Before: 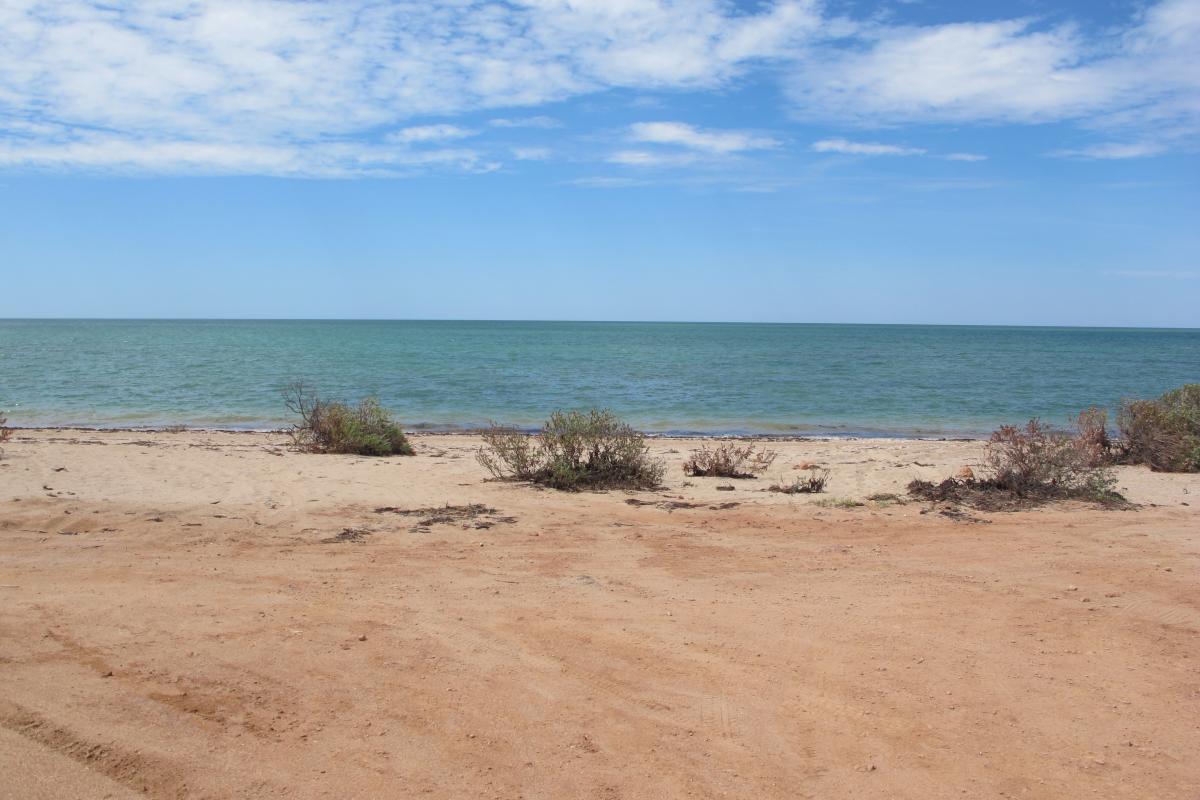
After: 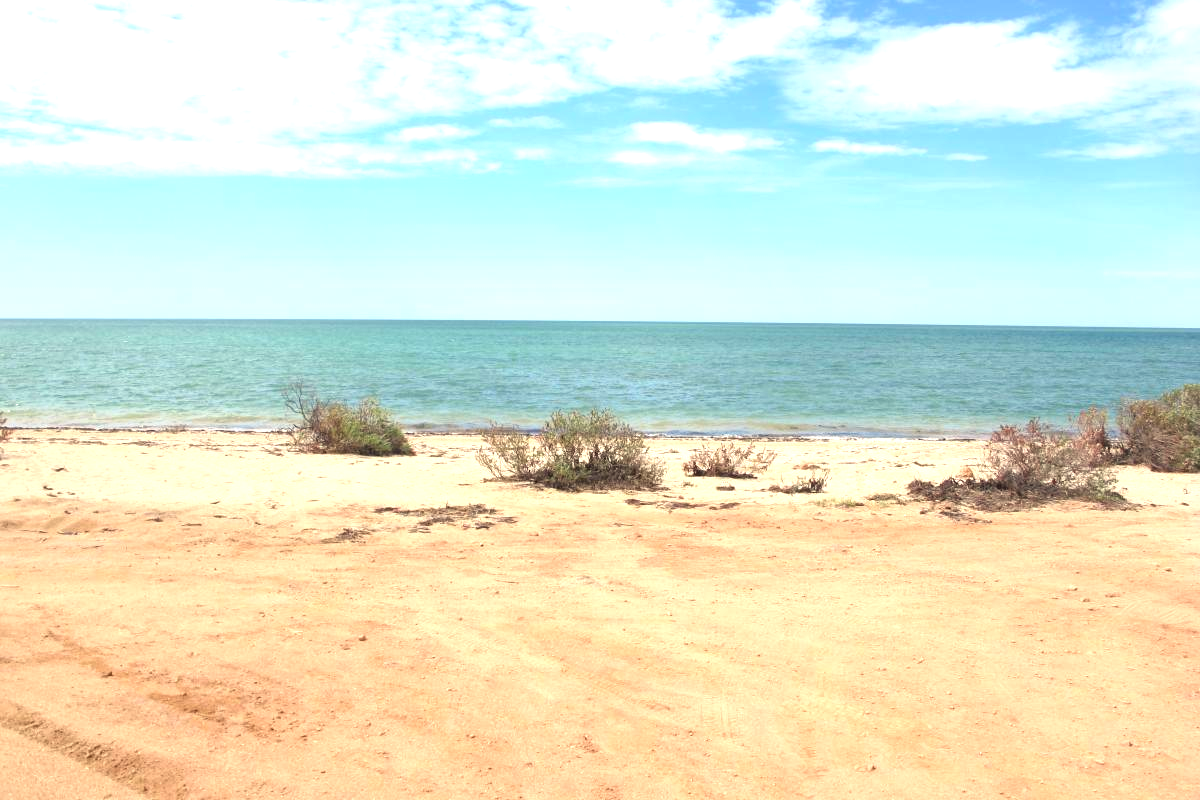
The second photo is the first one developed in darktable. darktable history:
exposure: black level correction 0, exposure 1.2 EV, compensate highlight preservation false
white balance: red 1.029, blue 0.92
